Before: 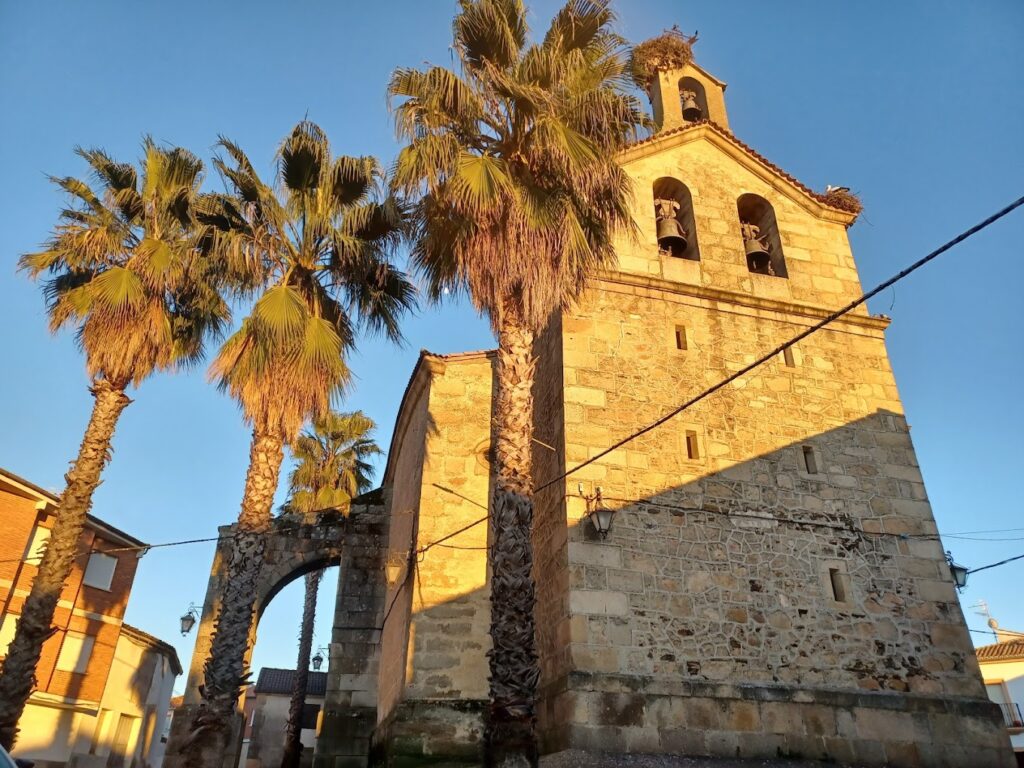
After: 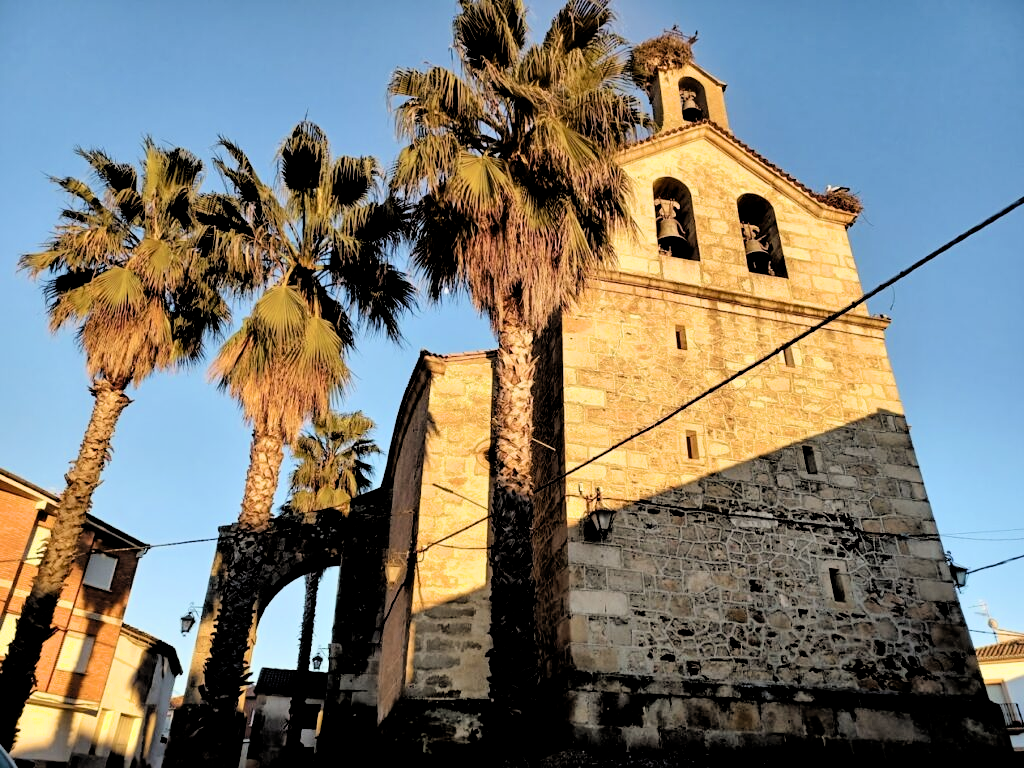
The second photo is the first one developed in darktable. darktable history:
filmic rgb: middle gray luminance 13.5%, black relative exposure -1.92 EV, white relative exposure 3.08 EV, threshold 2.96 EV, target black luminance 0%, hardness 1.8, latitude 58.71%, contrast 1.741, highlights saturation mix 5.55%, shadows ↔ highlights balance -37.09%, enable highlight reconstruction true
